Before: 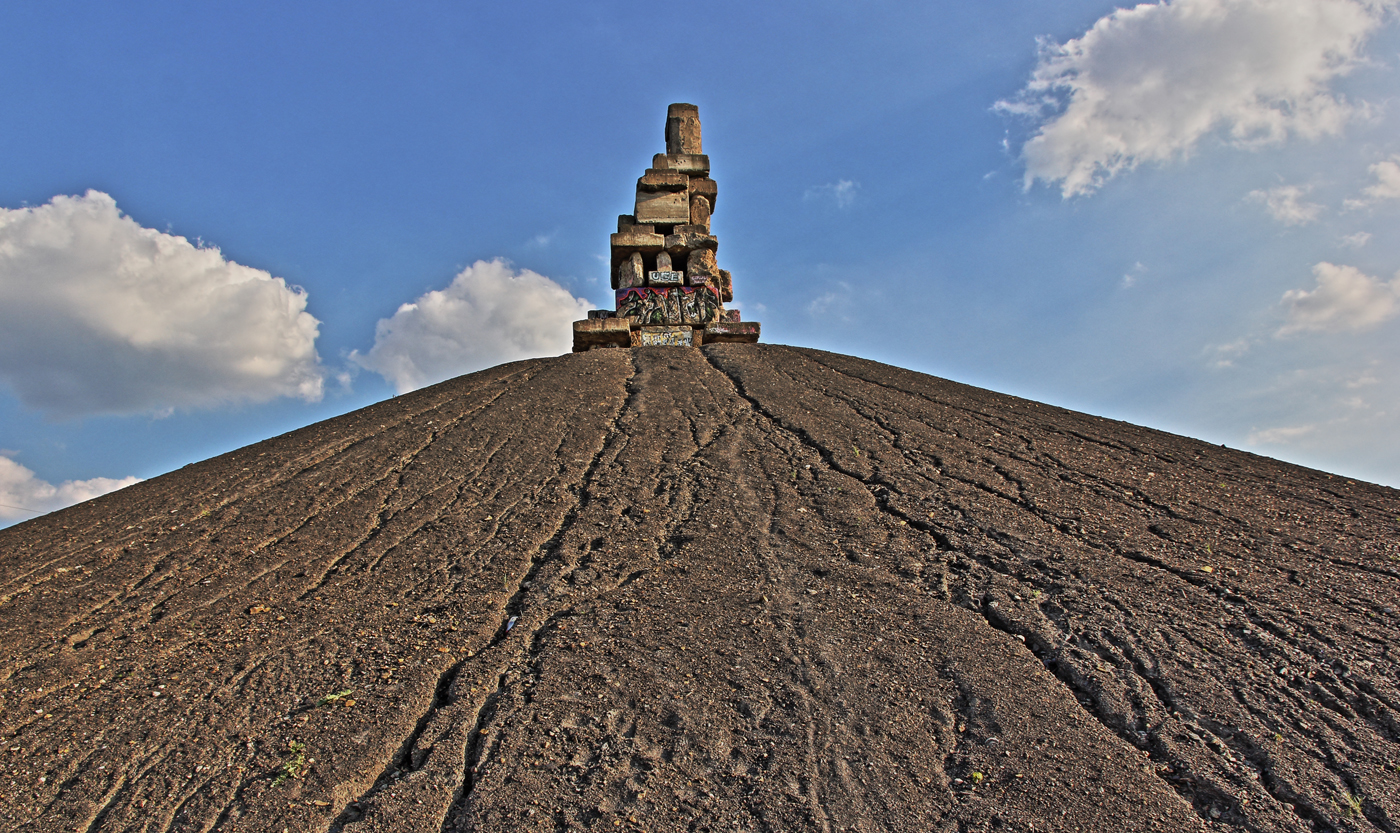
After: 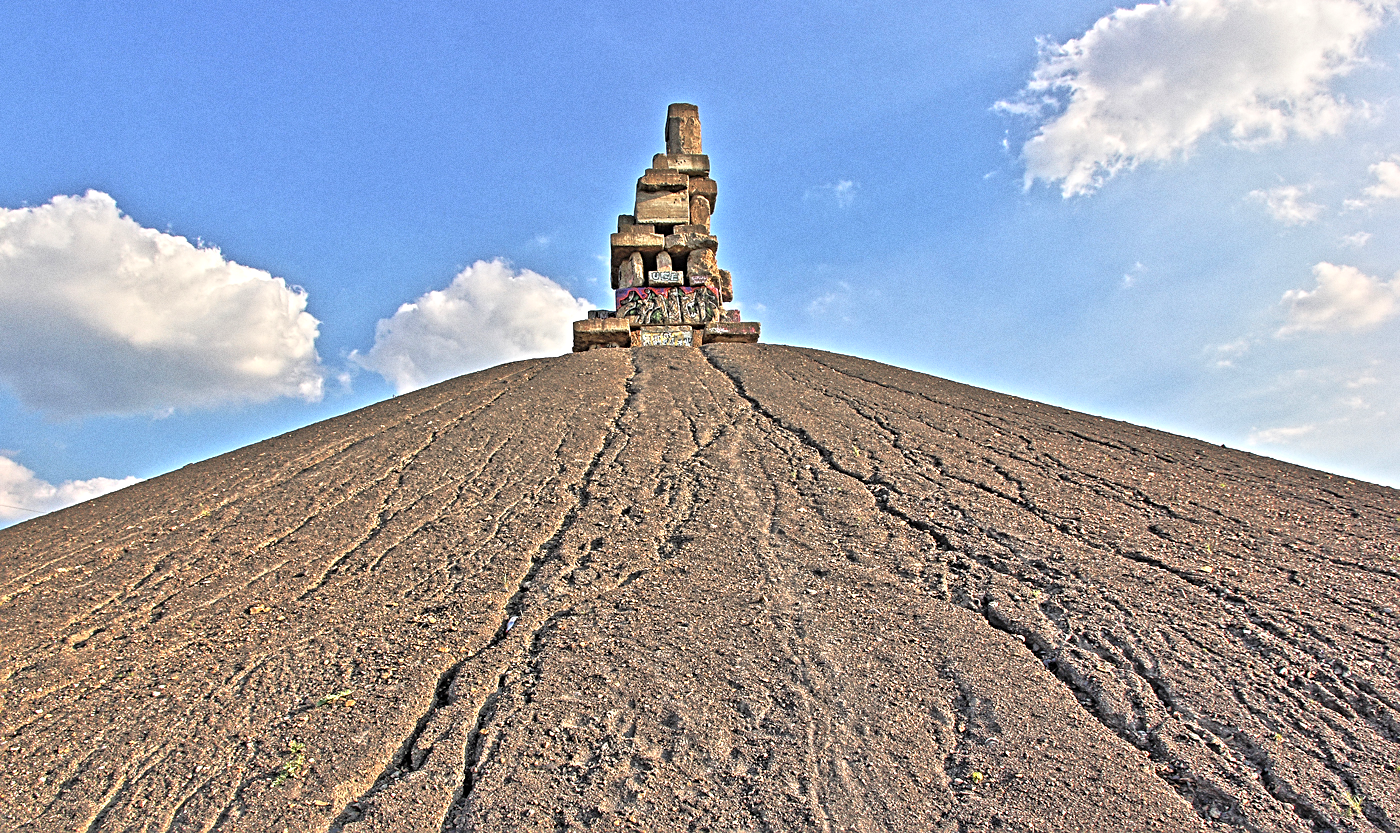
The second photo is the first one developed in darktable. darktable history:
sharpen: on, module defaults
tone equalizer: -7 EV 0.15 EV, -6 EV 0.6 EV, -5 EV 1.15 EV, -4 EV 1.33 EV, -3 EV 1.15 EV, -2 EV 0.6 EV, -1 EV 0.15 EV, mask exposure compensation -0.5 EV
grain: coarseness 0.09 ISO
exposure: black level correction 0, exposure 0.7 EV, compensate exposure bias true, compensate highlight preservation false
